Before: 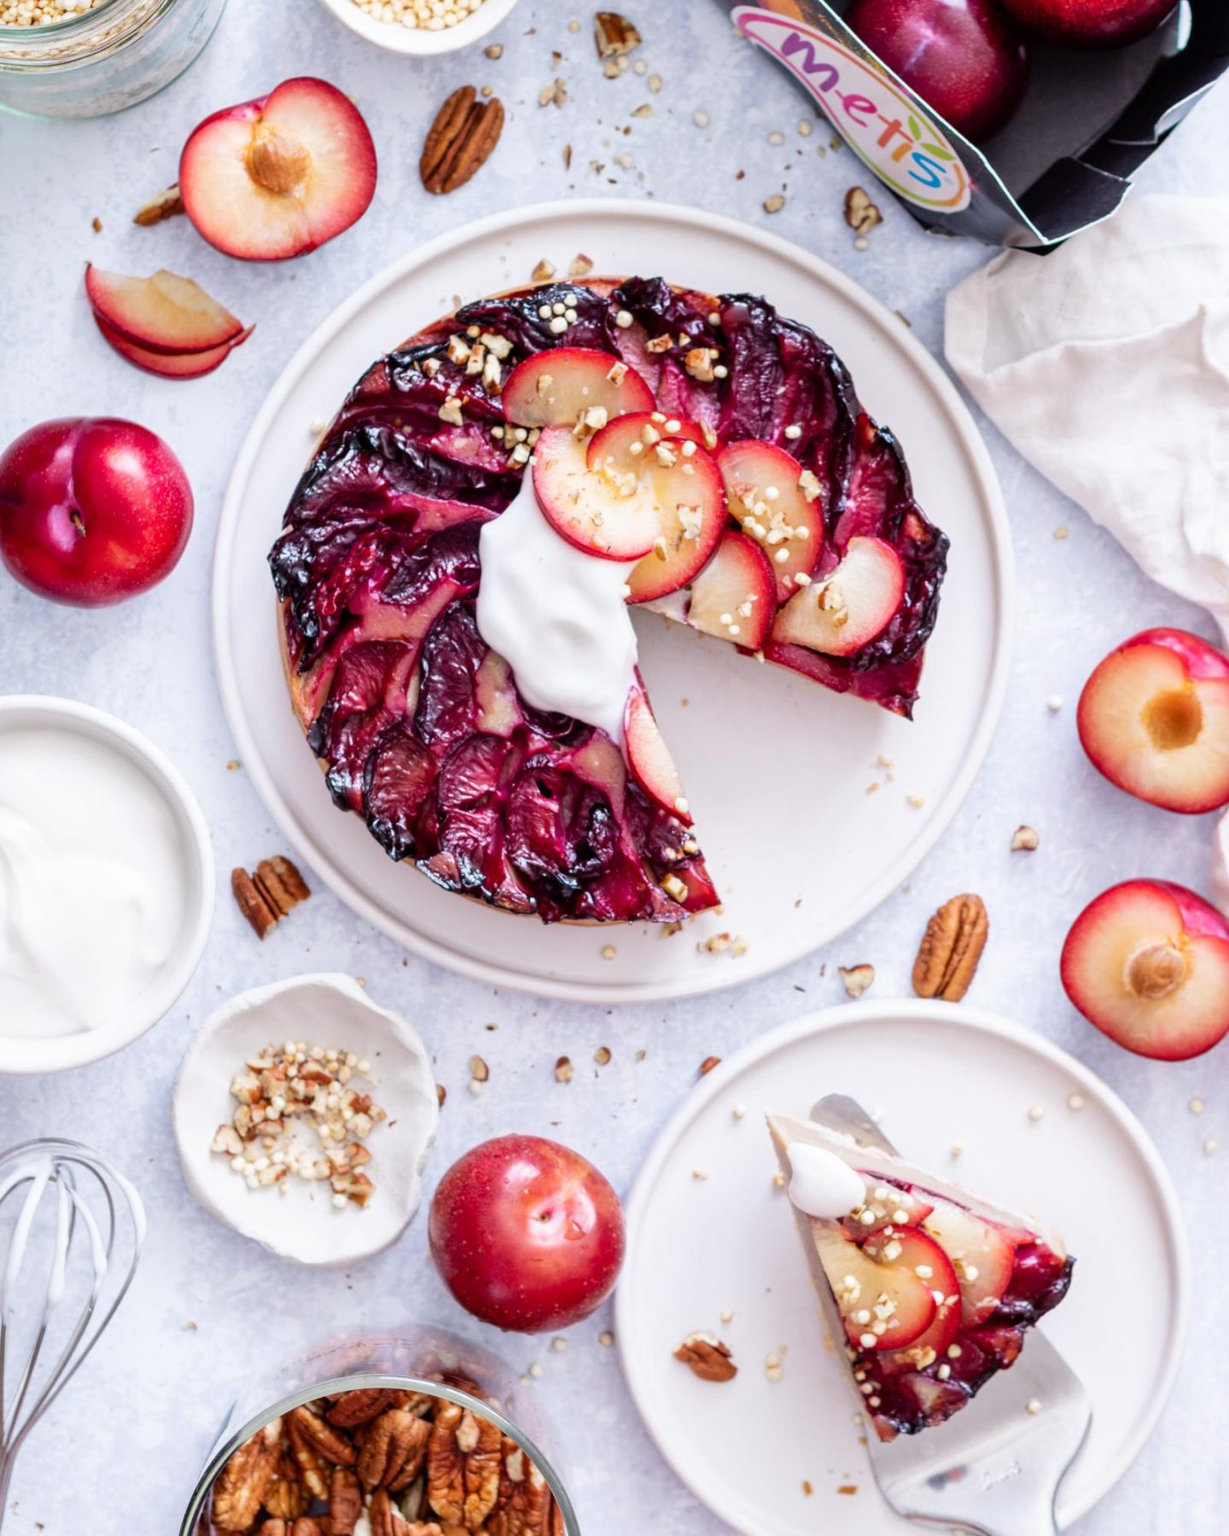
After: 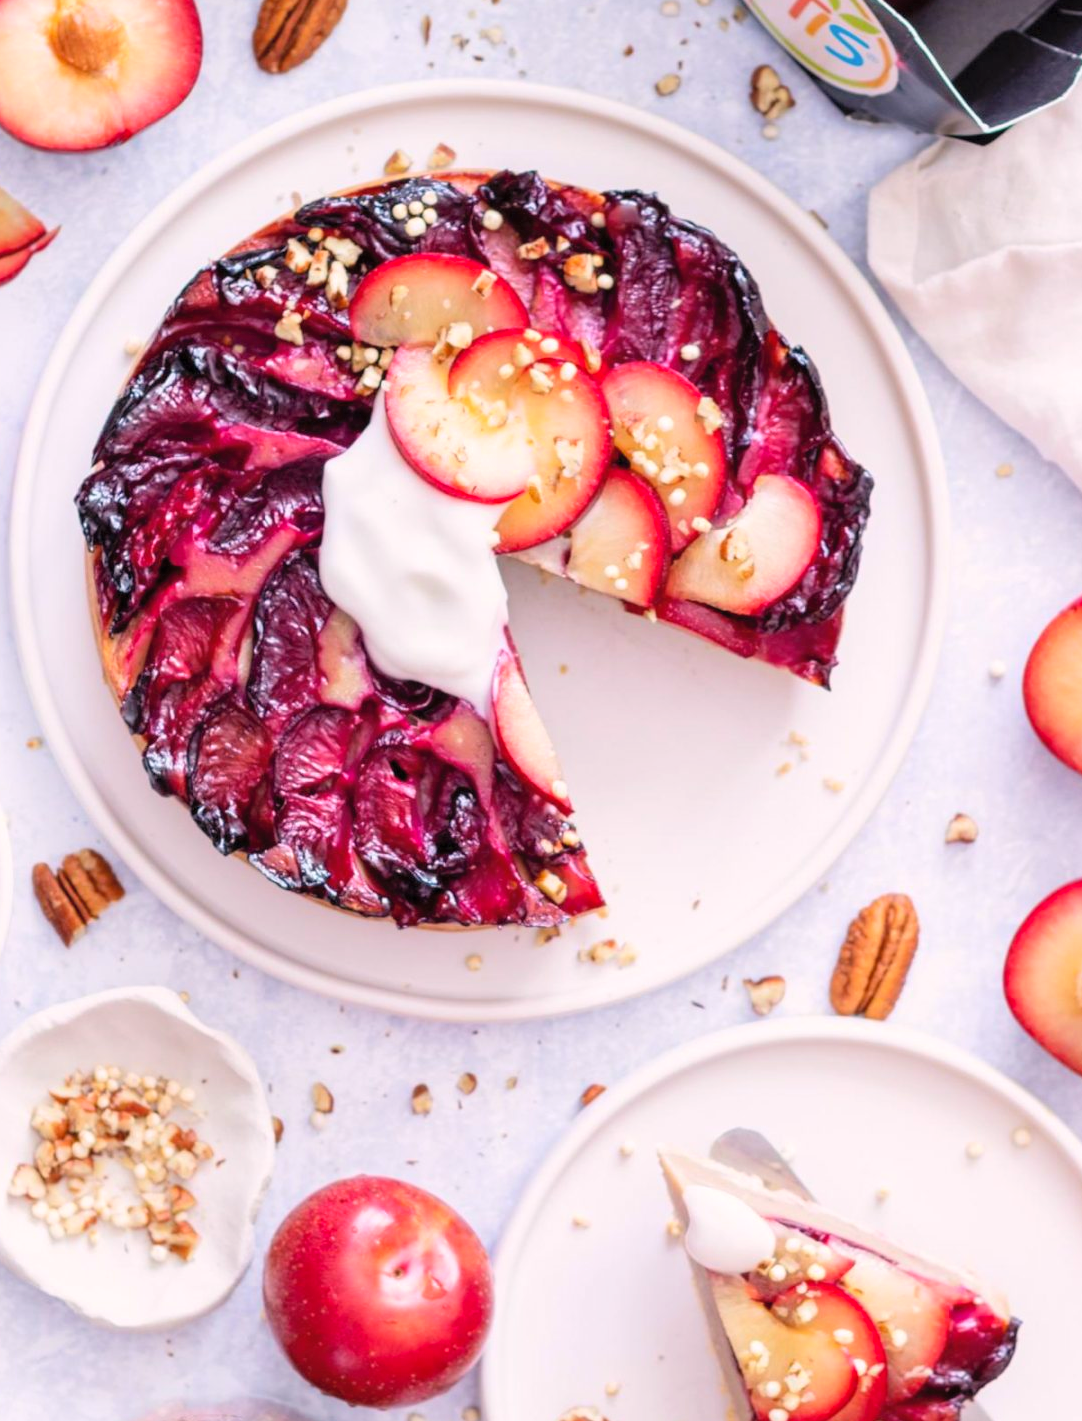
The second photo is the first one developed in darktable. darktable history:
contrast brightness saturation: brightness 0.142
color correction: highlights a* 3.4, highlights b* 2.22, saturation 1.17
crop: left 16.642%, top 8.607%, right 8.196%, bottom 12.416%
